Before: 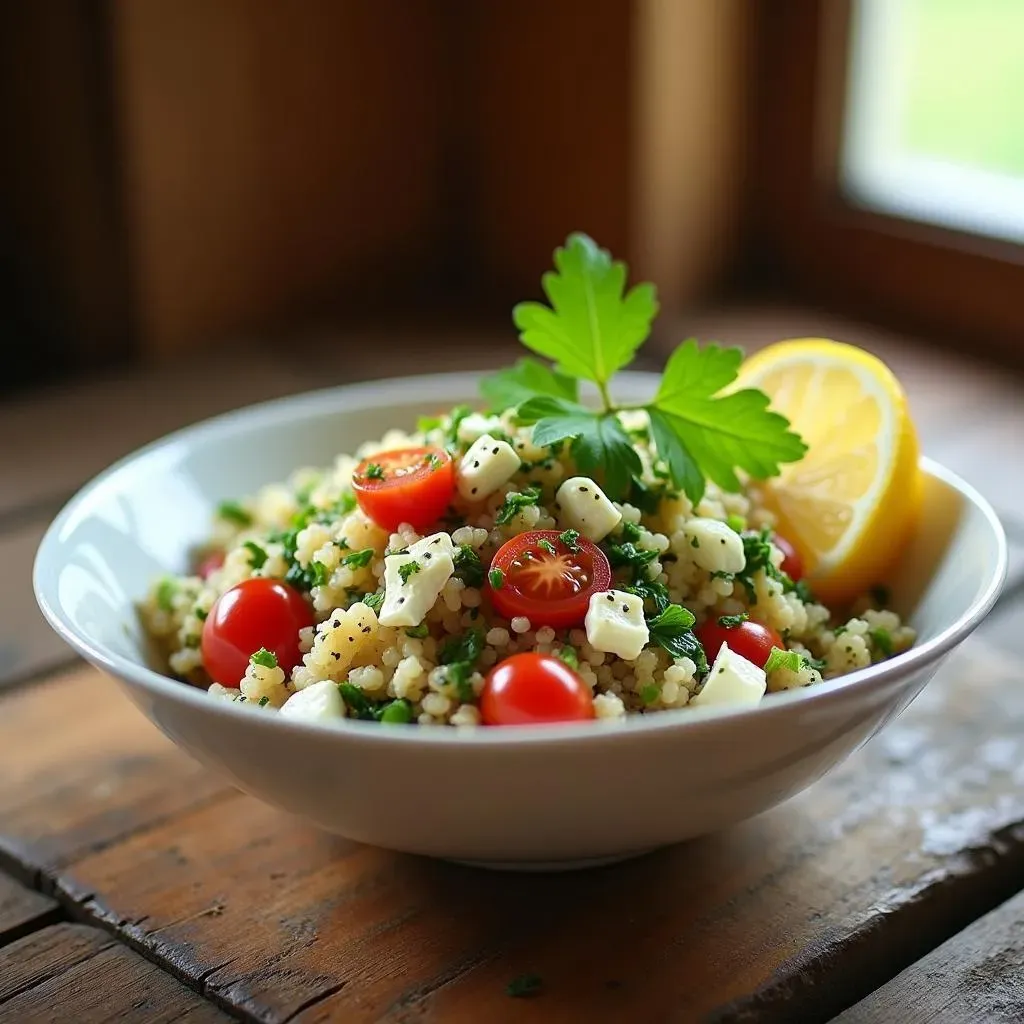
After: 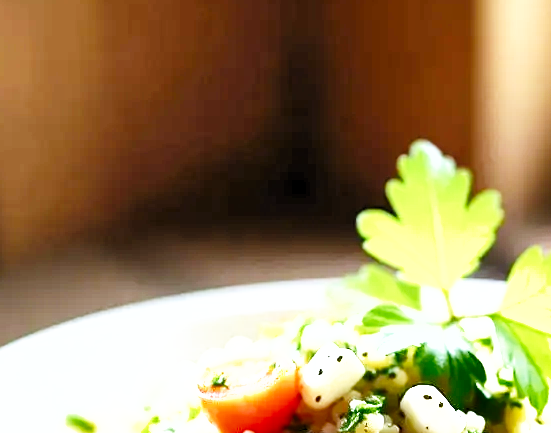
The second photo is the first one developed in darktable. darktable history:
exposure: black level correction 0, exposure 1.741 EV, compensate exposure bias true, compensate highlight preservation false
crop: left 15.306%, top 9.065%, right 30.789%, bottom 48.638%
levels: mode automatic, black 0.023%, white 99.97%, levels [0.062, 0.494, 0.925]
shadows and highlights: radius 108.52, shadows 23.73, highlights -59.32, low approximation 0.01, soften with gaussian
white balance: red 0.967, blue 1.119, emerald 0.756
base curve: curves: ch0 [(0, 0) (0.008, 0.007) (0.022, 0.029) (0.048, 0.089) (0.092, 0.197) (0.191, 0.399) (0.275, 0.534) (0.357, 0.65) (0.477, 0.78) (0.542, 0.833) (0.799, 0.973) (1, 1)], preserve colors none
